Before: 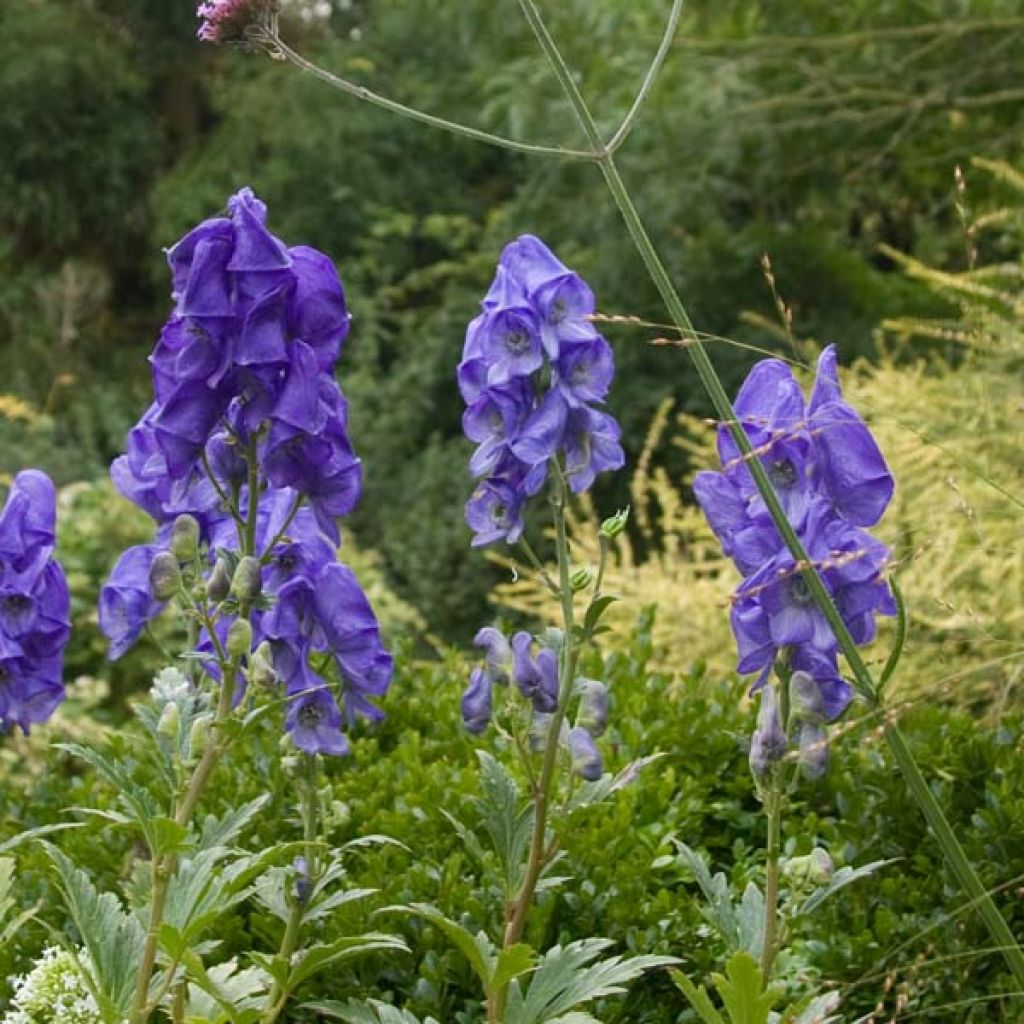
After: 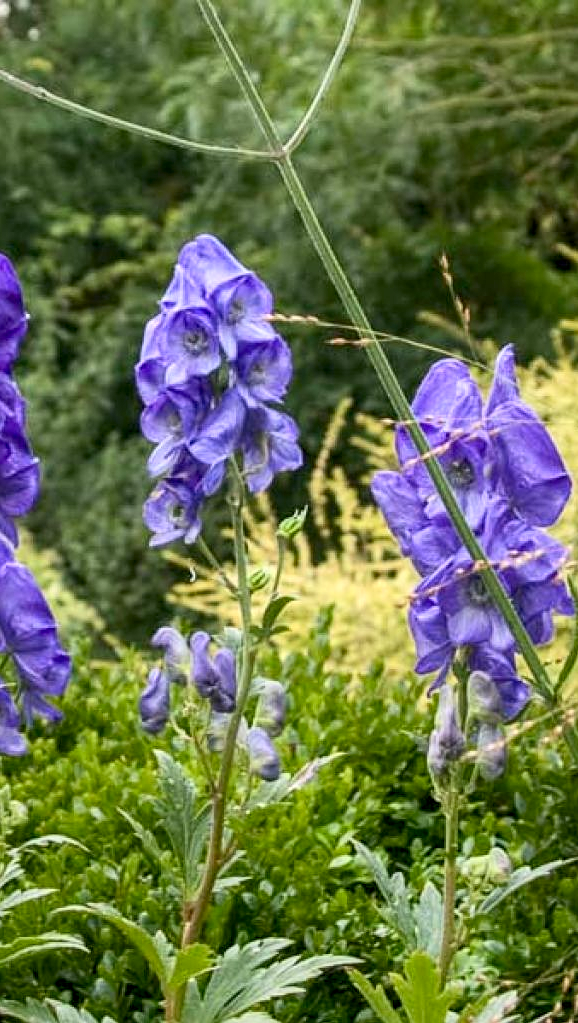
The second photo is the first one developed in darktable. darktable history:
local contrast: on, module defaults
exposure: black level correction 0.004, exposure 0.017 EV, compensate highlight preservation false
contrast brightness saturation: contrast 0.202, brightness 0.141, saturation 0.15
crop: left 31.509%, top 0.02%, right 12.035%
sharpen: amount 0.209
